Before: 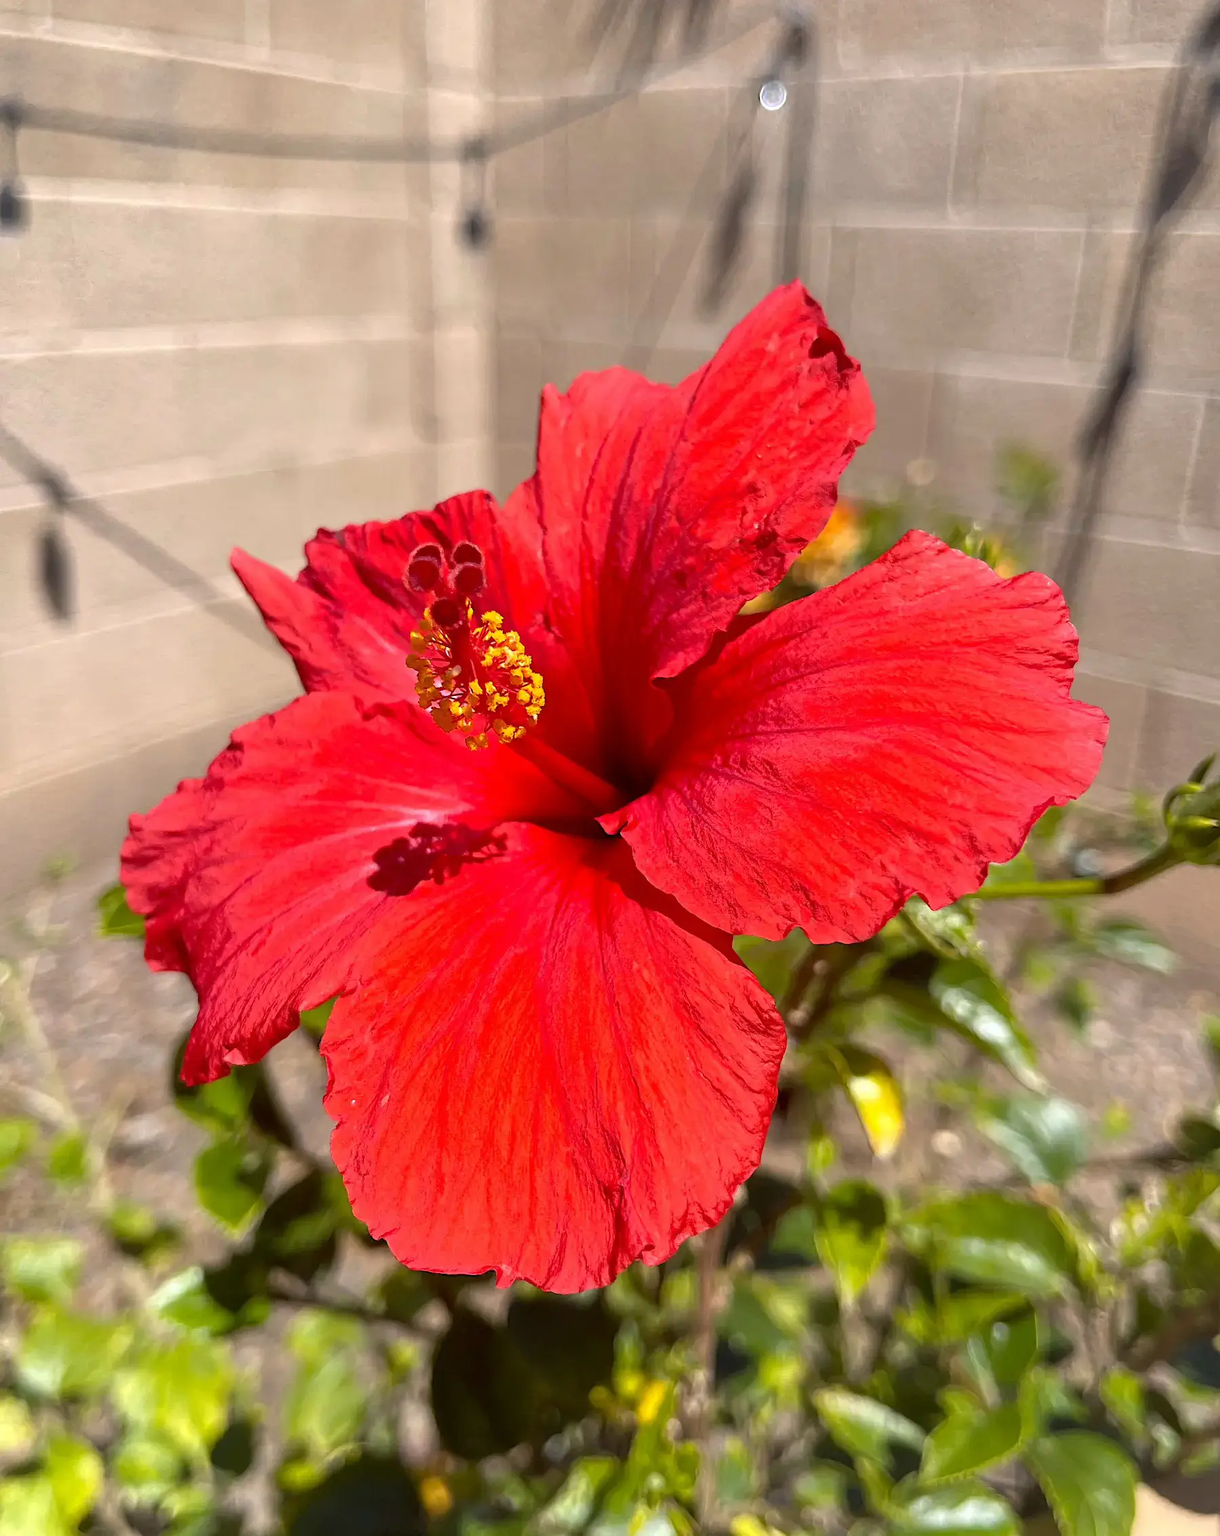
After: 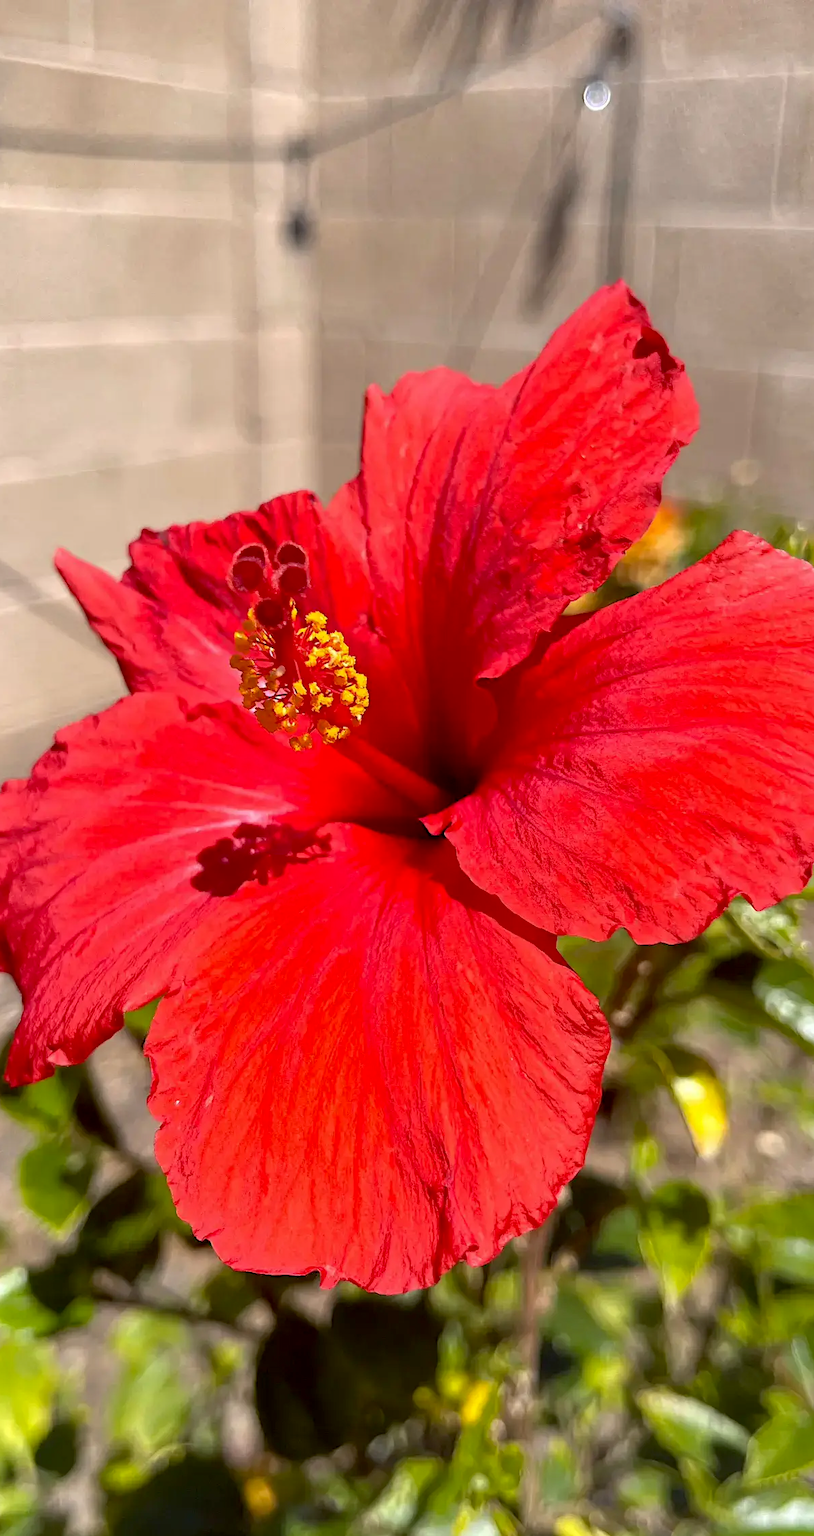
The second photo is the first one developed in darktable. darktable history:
exposure: black level correction 0.005, exposure 0.003 EV, compensate highlight preservation false
crop and rotate: left 14.5%, right 18.667%
